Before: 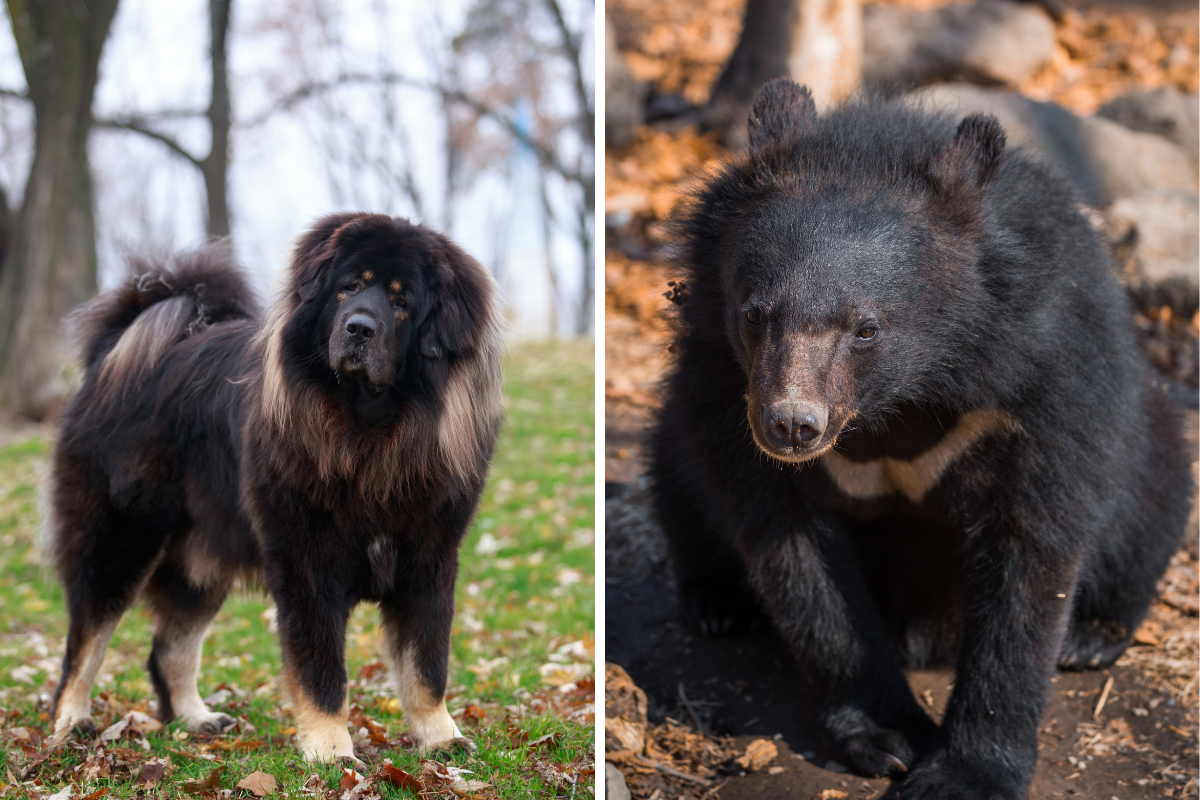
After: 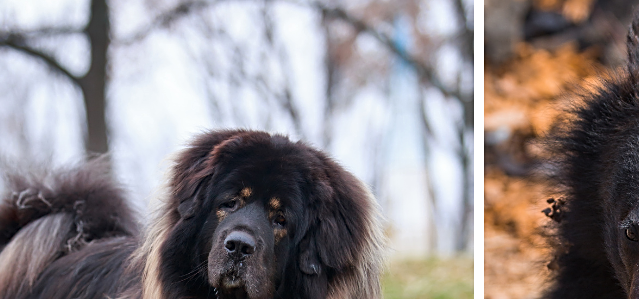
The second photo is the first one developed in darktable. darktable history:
crop: left 10.161%, top 10.484%, right 36.558%, bottom 52.055%
shadows and highlights: white point adjustment 0.054, soften with gaussian
sharpen: on, module defaults
